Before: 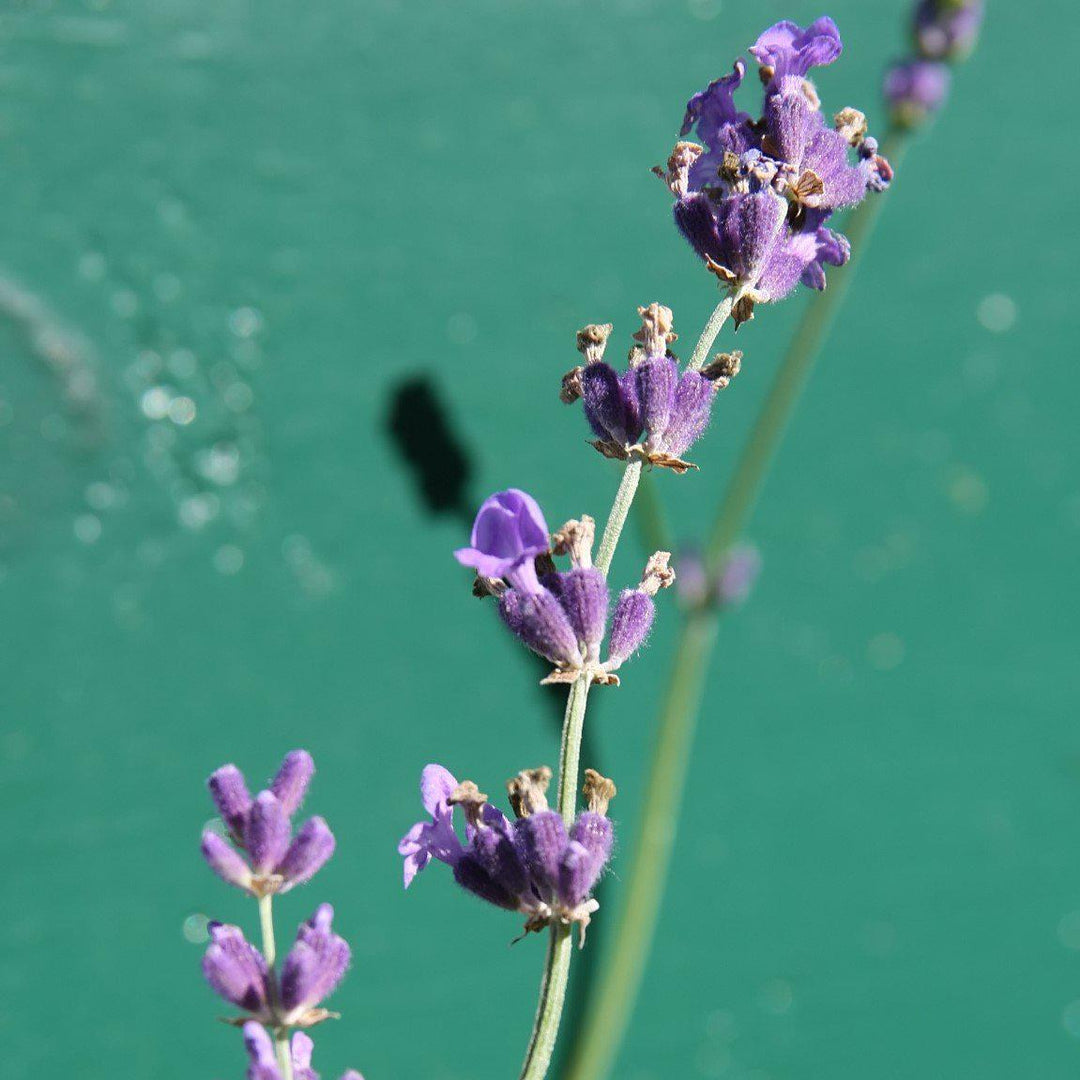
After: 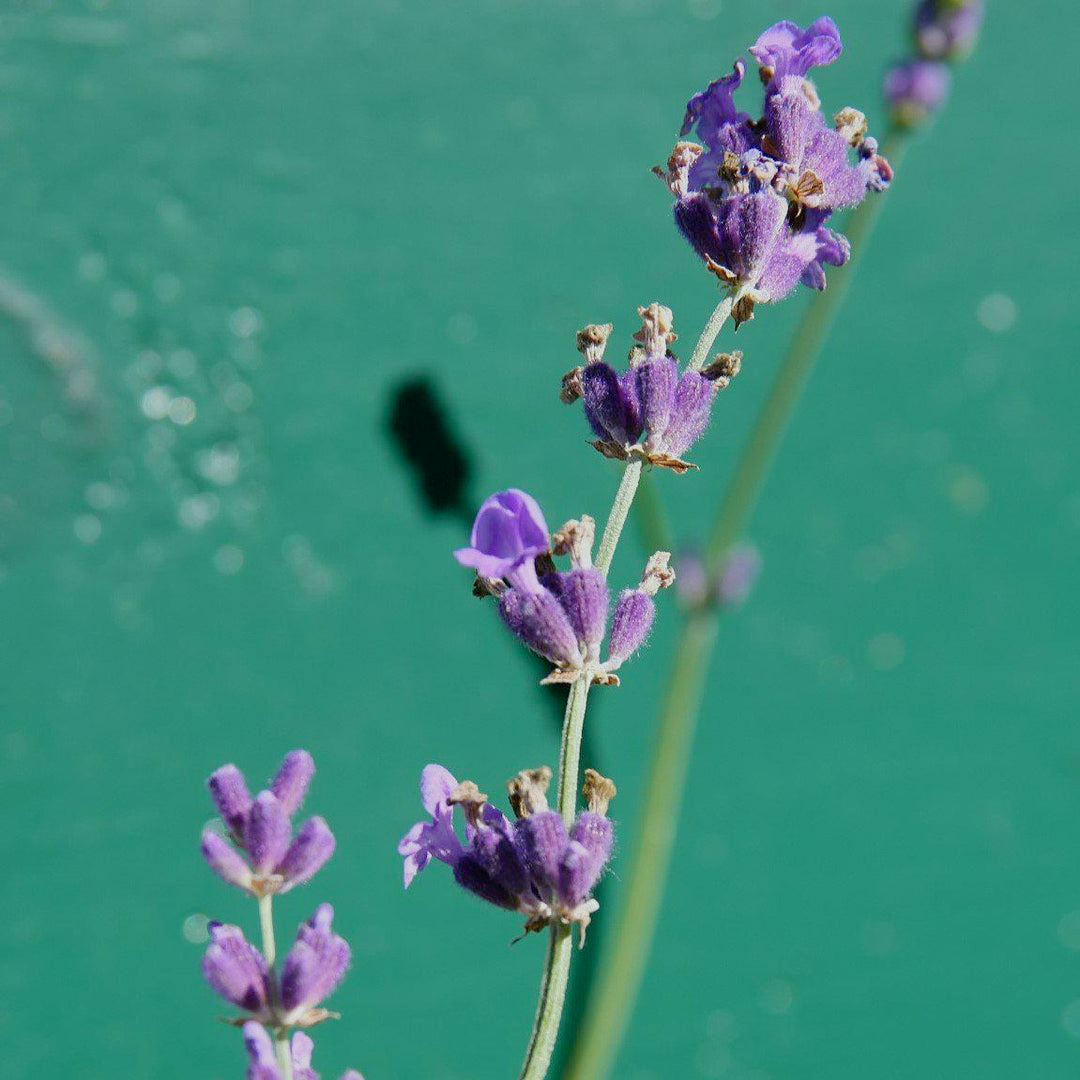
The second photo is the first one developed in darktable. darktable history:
filmic rgb: black relative exposure -16 EV, threshold -0.33 EV, transition 3.19 EV, structure ↔ texture 100%, target black luminance 0%, hardness 7.57, latitude 72.96%, contrast 0.908, highlights saturation mix 10%, shadows ↔ highlights balance -0.38%, add noise in highlights 0, preserve chrominance no, color science v4 (2020), iterations of high-quality reconstruction 10, enable highlight reconstruction true
shadows and highlights: soften with gaussian
white balance: red 0.978, blue 0.999
